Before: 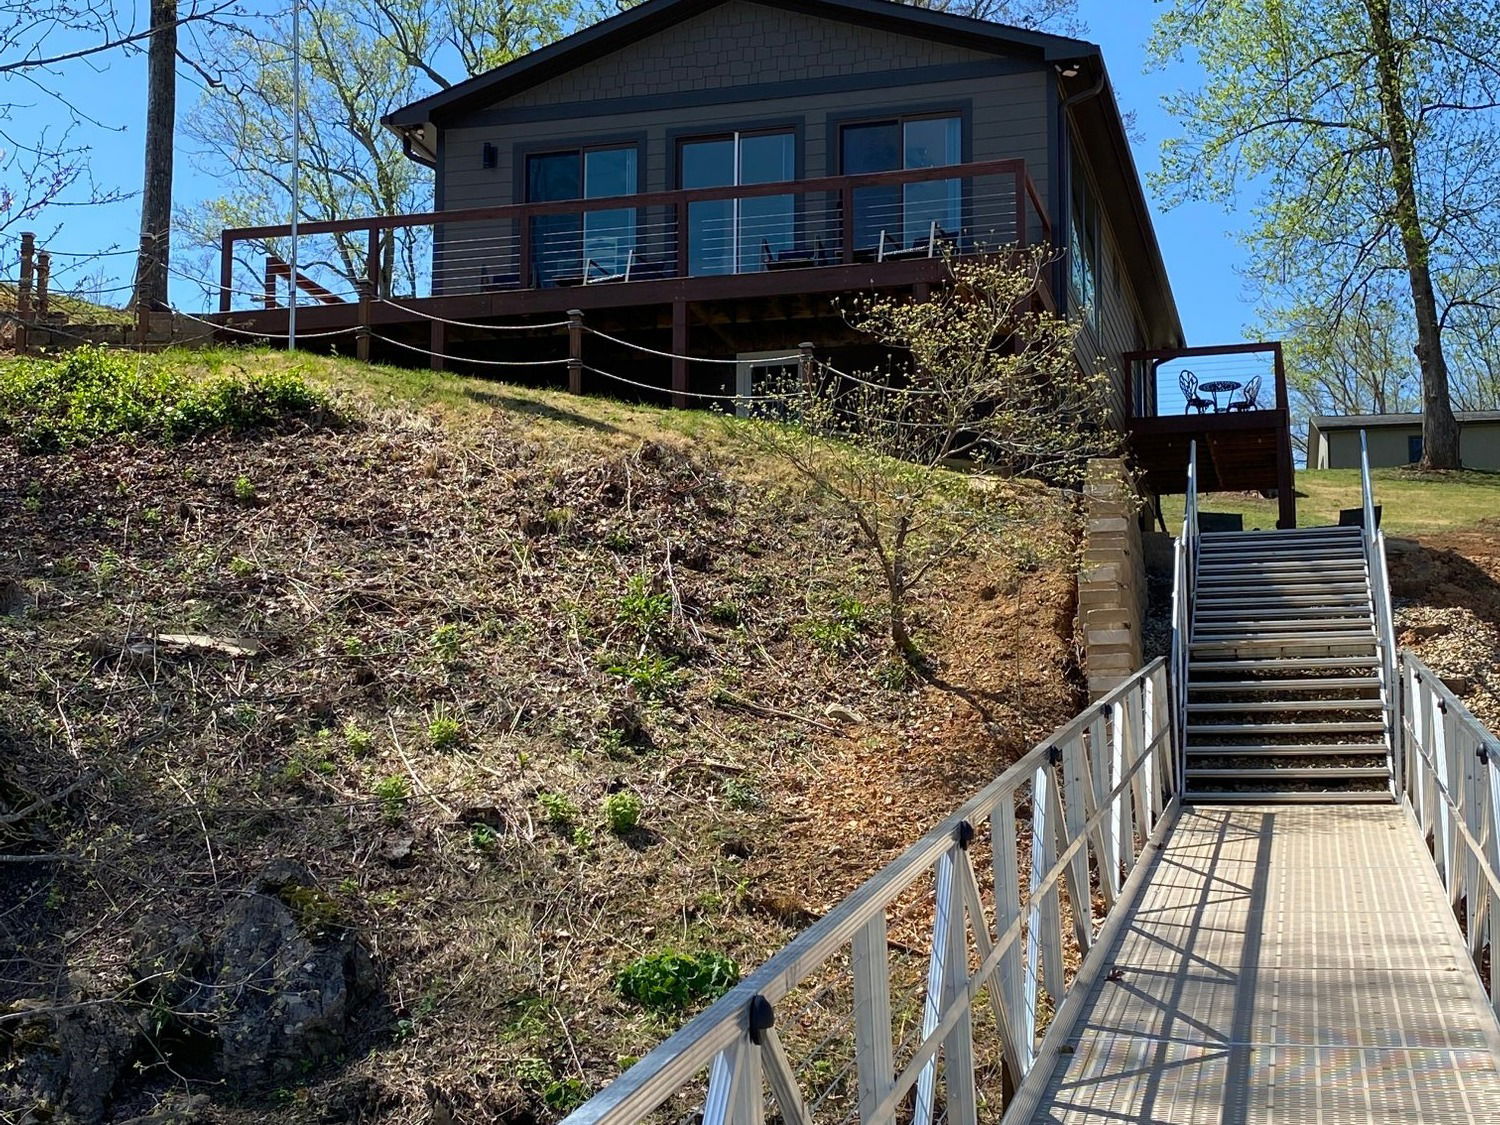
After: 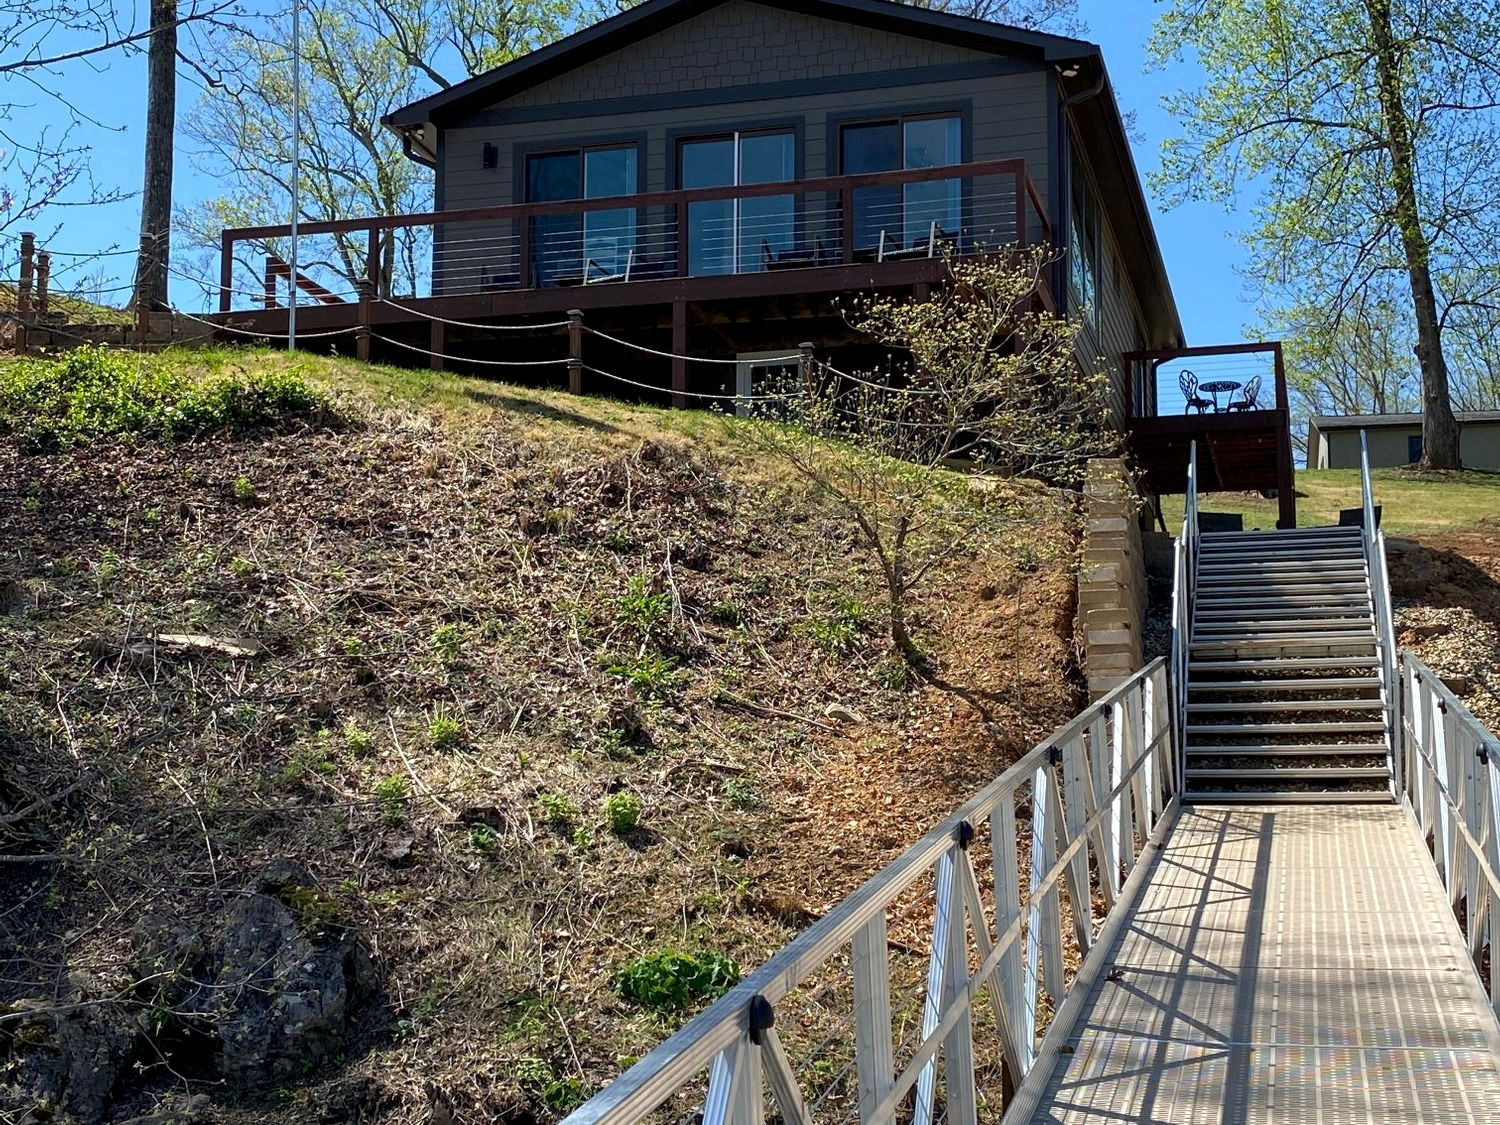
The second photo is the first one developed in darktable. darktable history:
local contrast: highlights 103%, shadows 99%, detail 120%, midtone range 0.2
